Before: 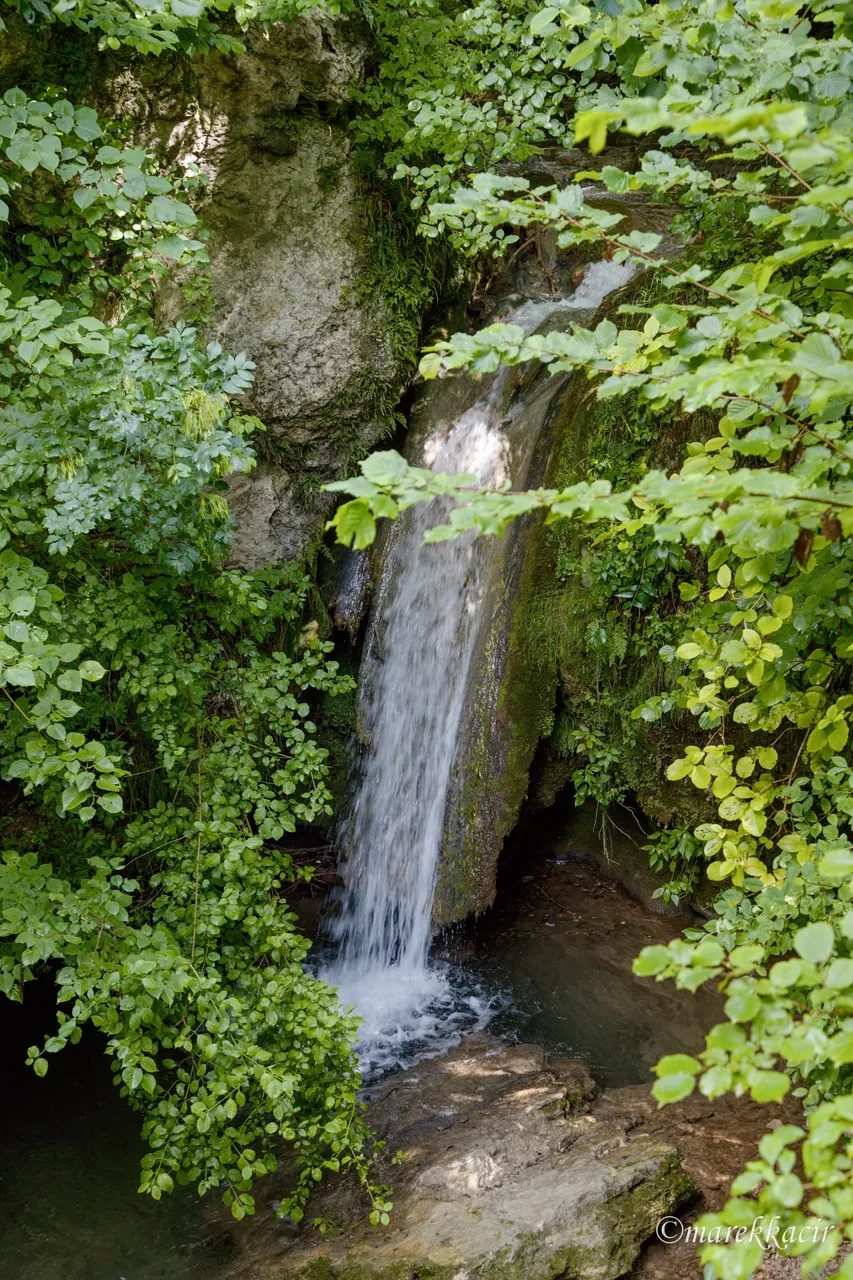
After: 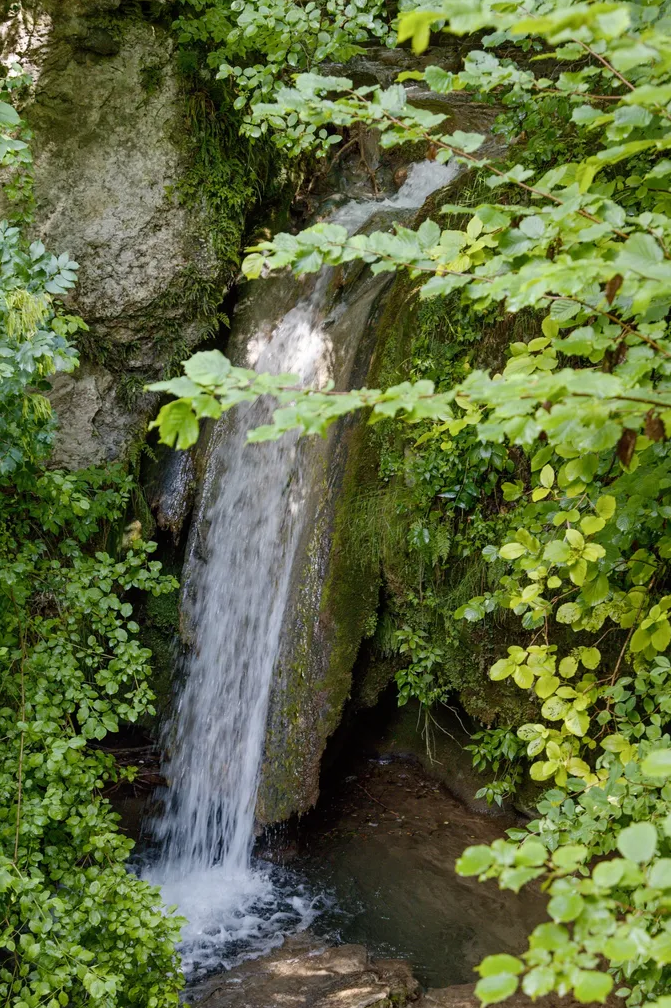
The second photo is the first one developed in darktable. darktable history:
crop and rotate: left 20.982%, top 7.852%, right 0.331%, bottom 13.356%
